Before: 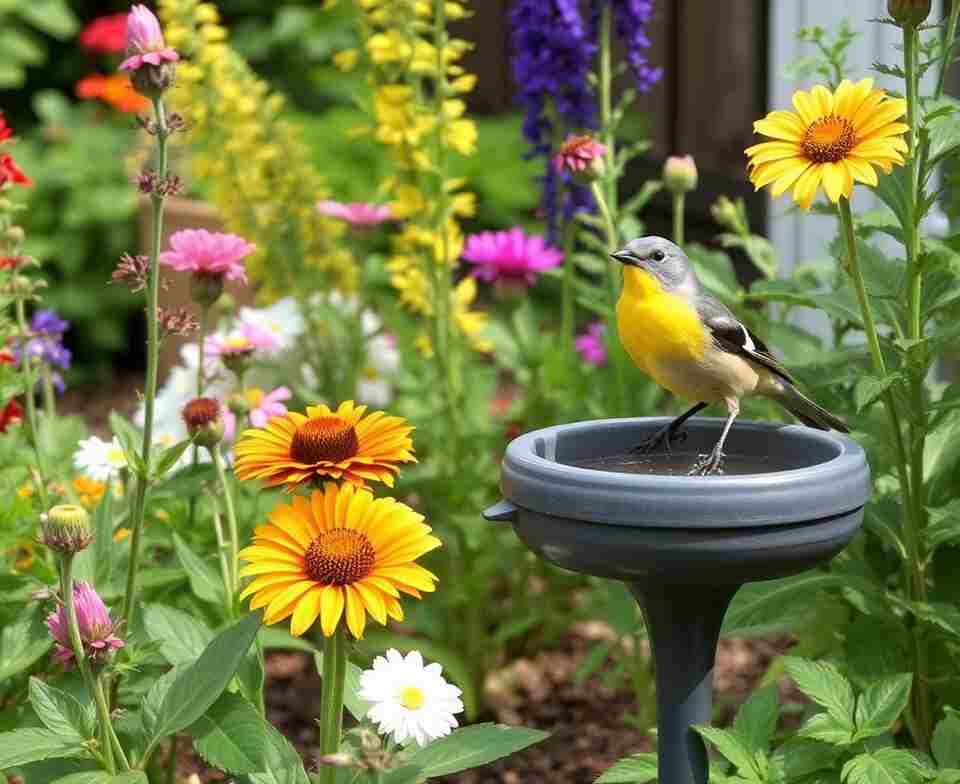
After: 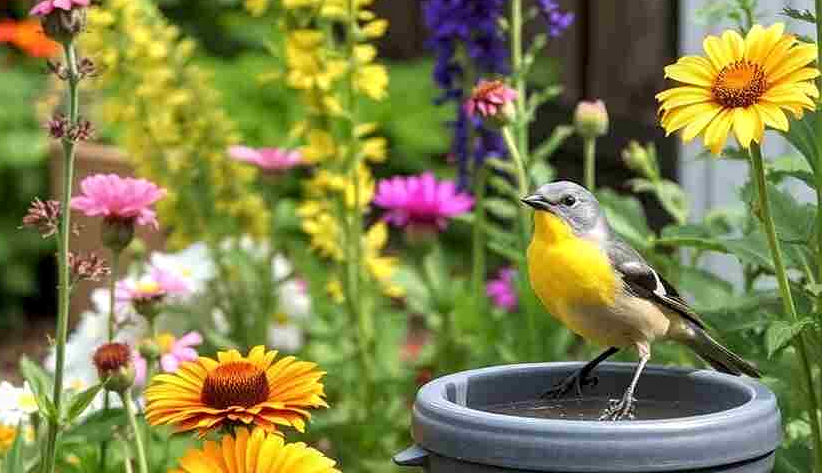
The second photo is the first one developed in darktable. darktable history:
local contrast: on, module defaults
crop and rotate: left 9.345%, top 7.22%, right 4.982%, bottom 32.331%
sharpen: amount 0.2
